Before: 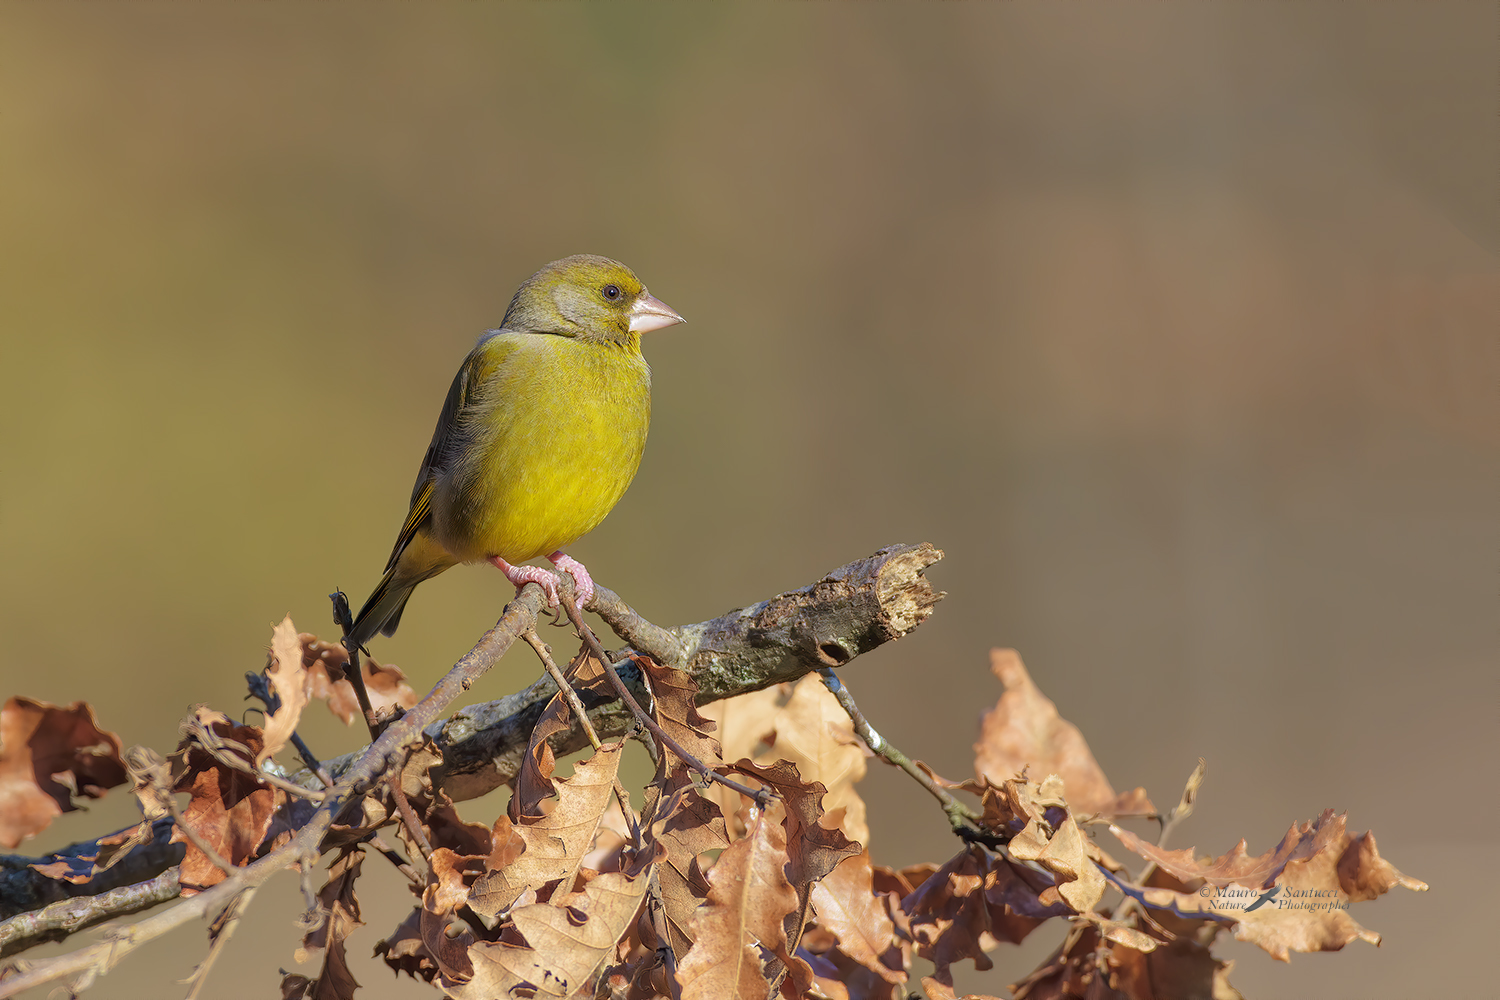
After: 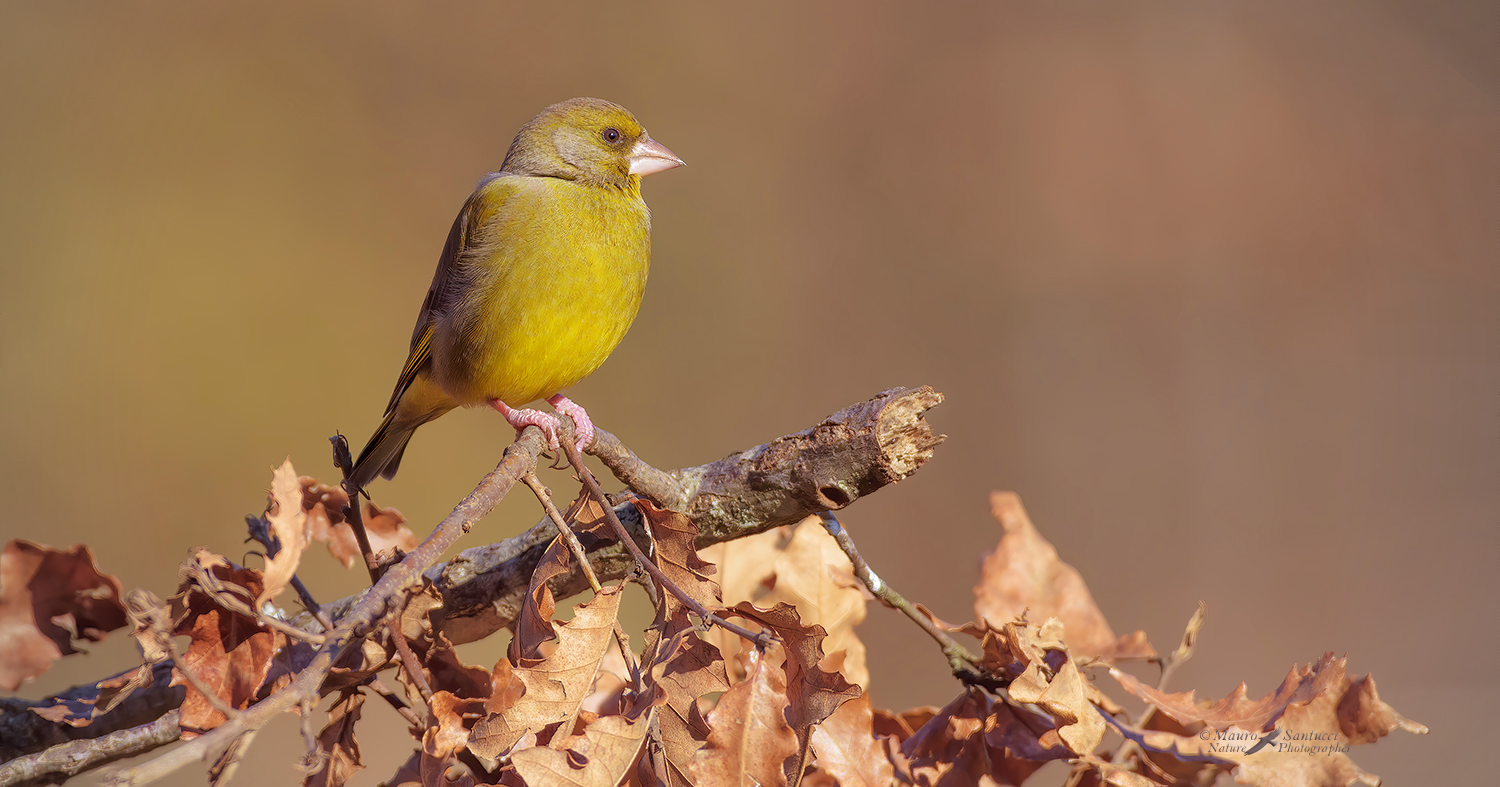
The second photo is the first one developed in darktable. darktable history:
rgb levels: mode RGB, independent channels, levels [[0, 0.474, 1], [0, 0.5, 1], [0, 0.5, 1]]
crop and rotate: top 15.774%, bottom 5.506%
tone equalizer: on, module defaults
vignetting: fall-off radius 60.92%
